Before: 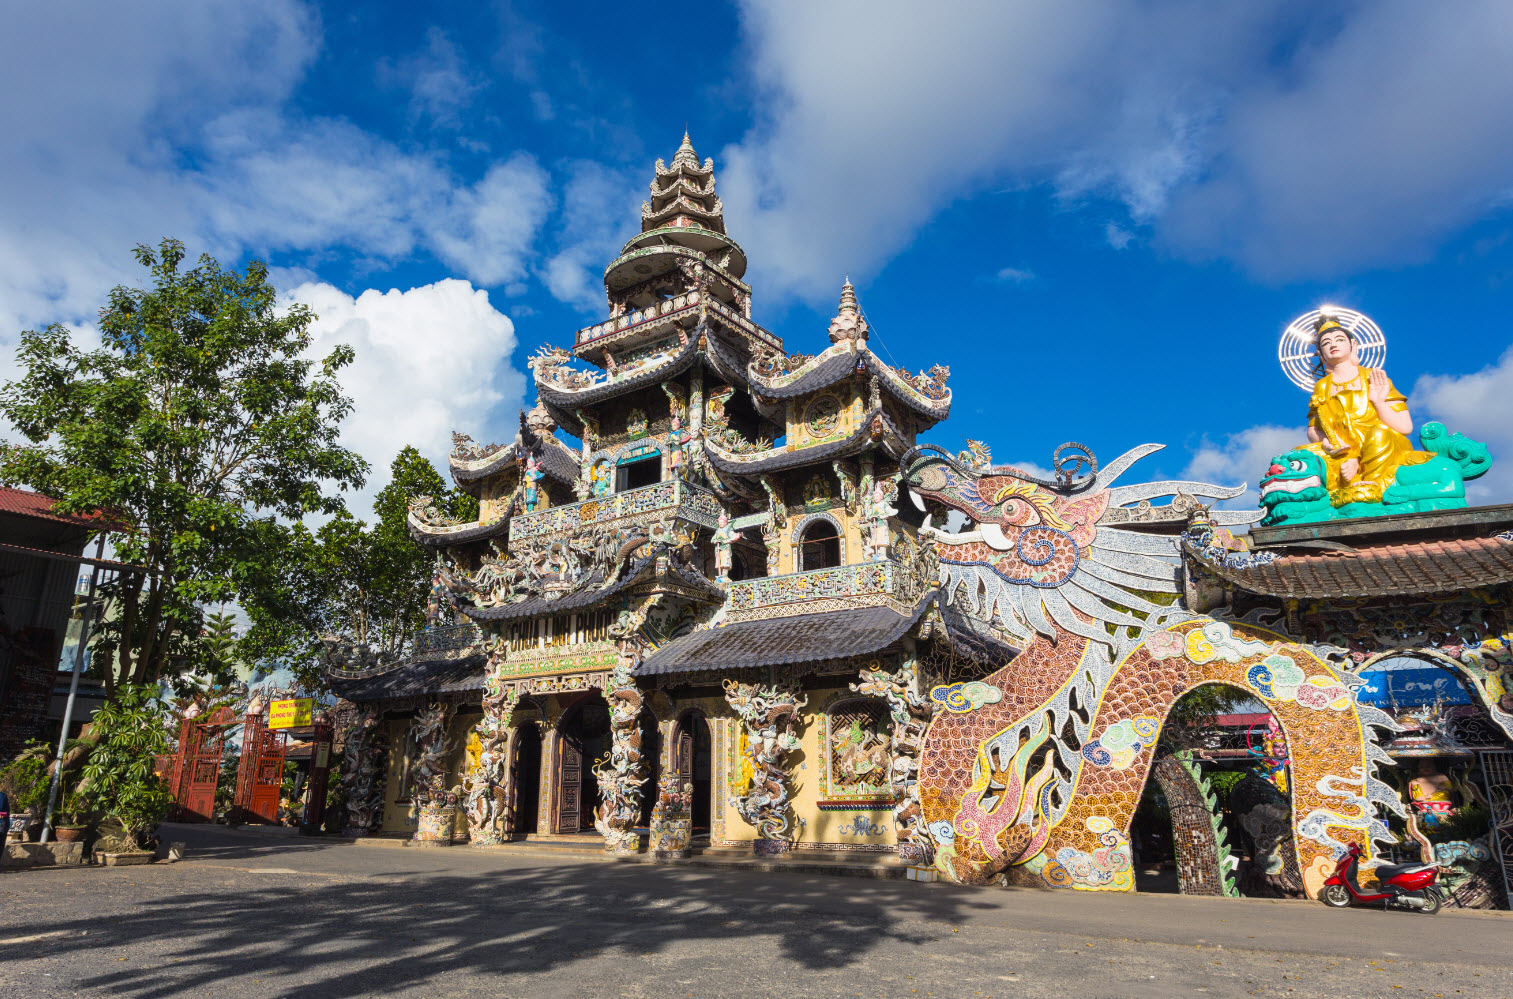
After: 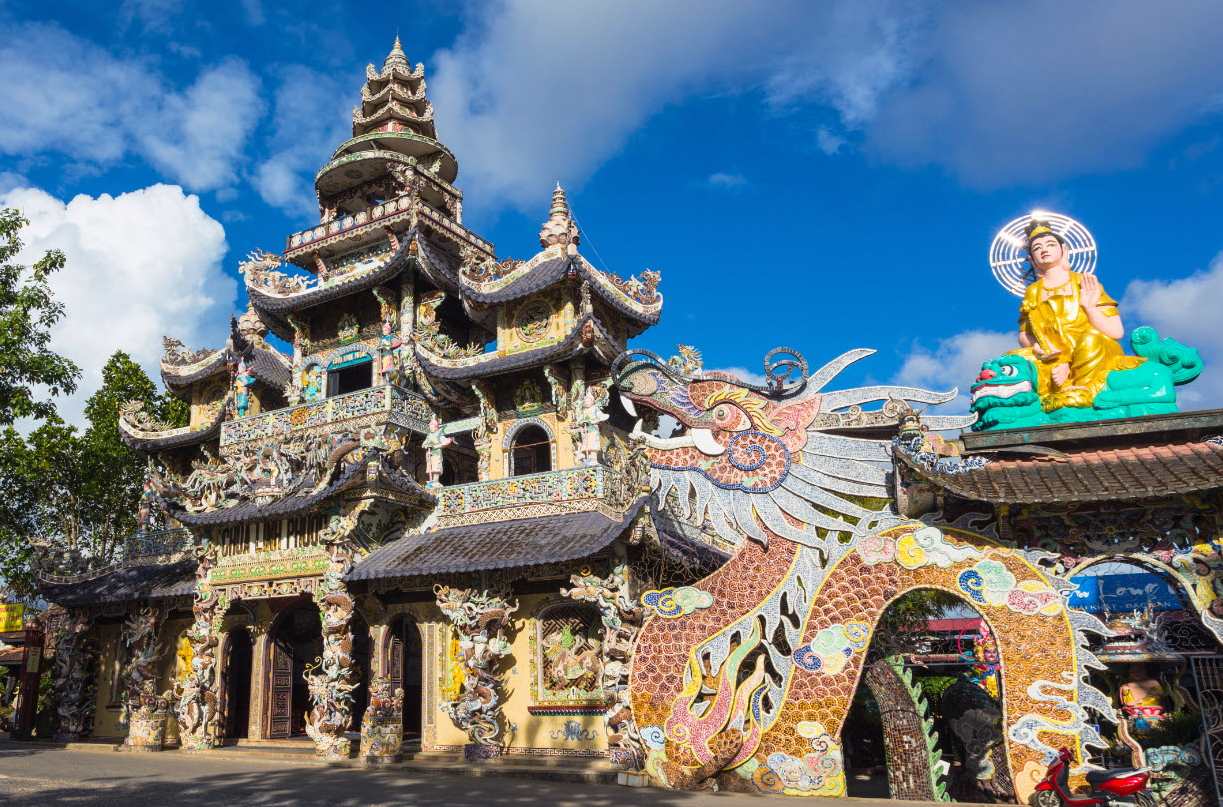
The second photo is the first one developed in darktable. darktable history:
velvia: strength 15%
crop: left 19.159%, top 9.58%, bottom 9.58%
